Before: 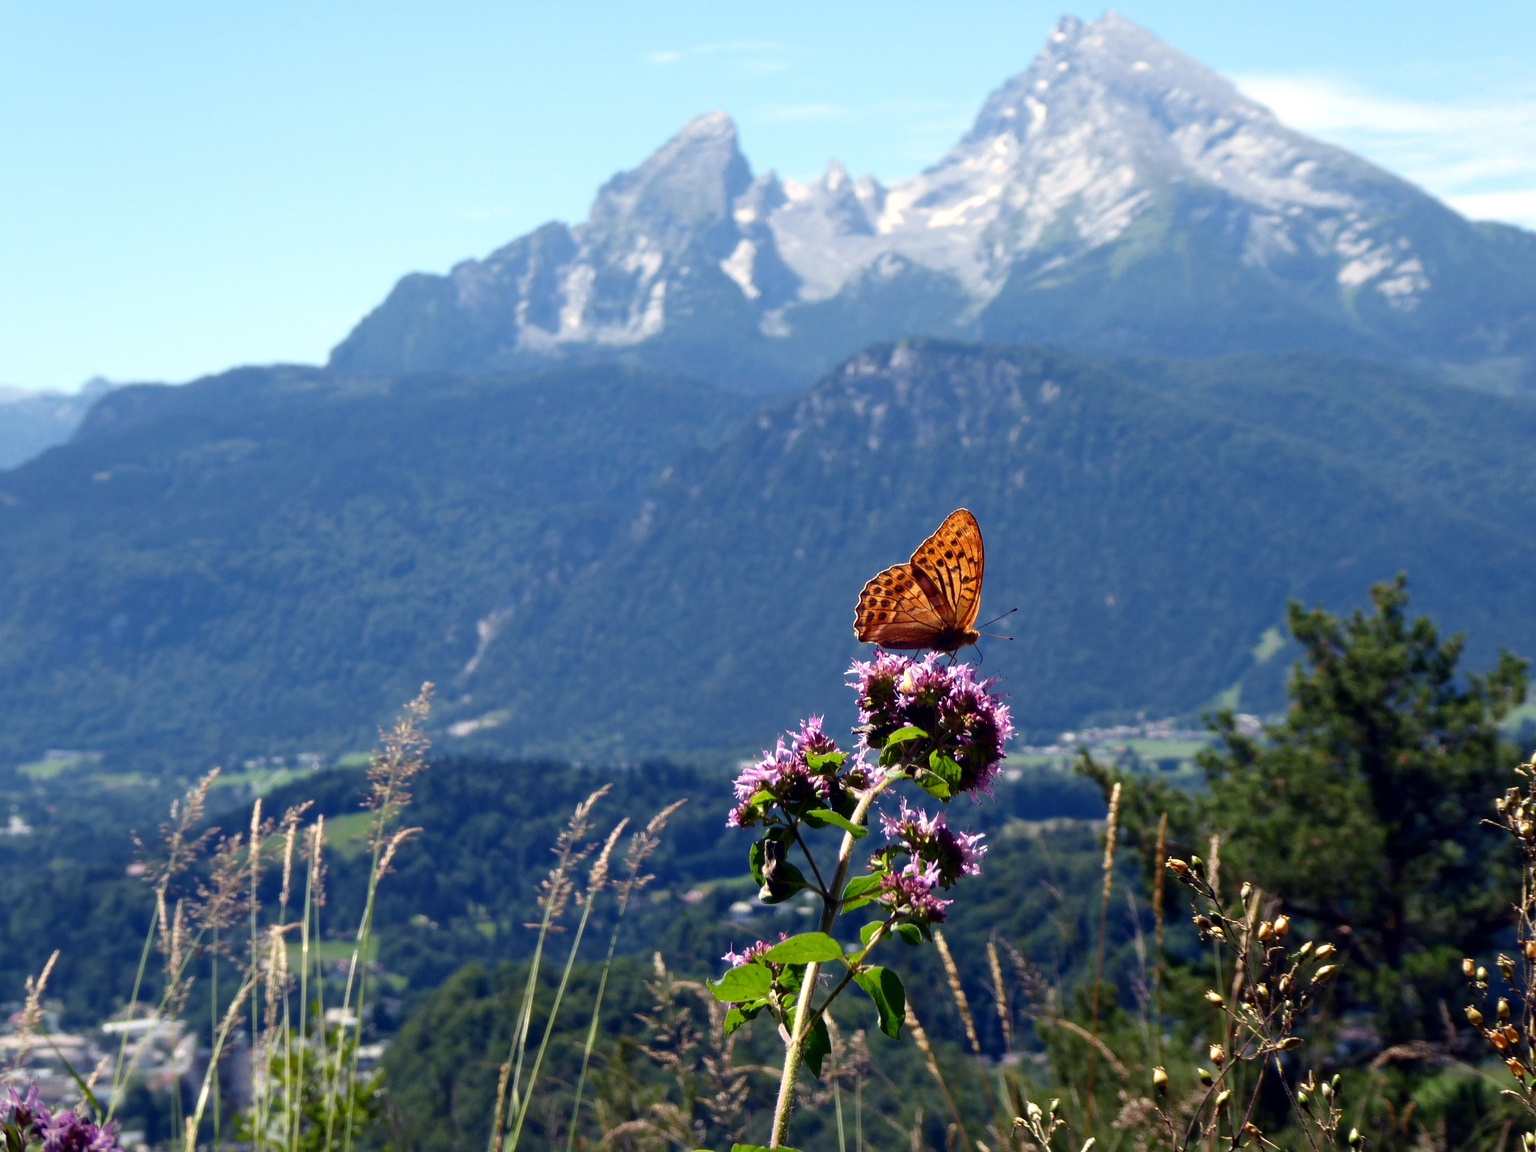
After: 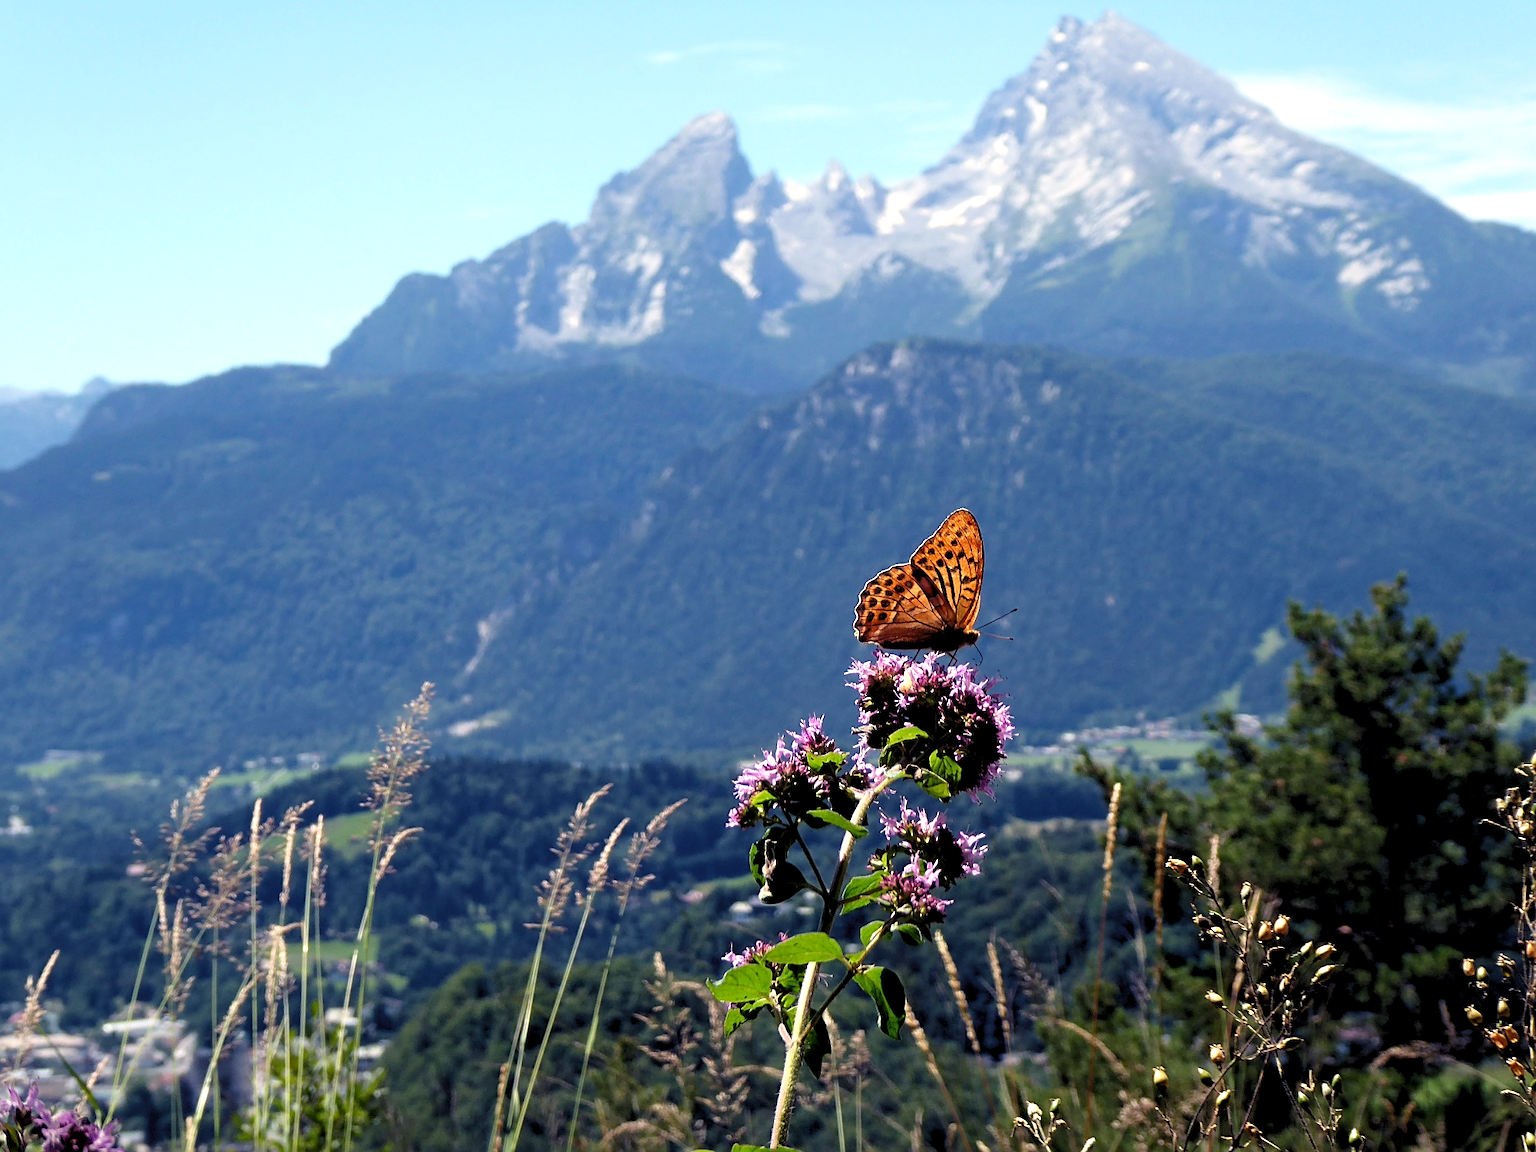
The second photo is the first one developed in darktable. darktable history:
sharpen: on, module defaults
levels: levels [0.073, 0.497, 0.972]
